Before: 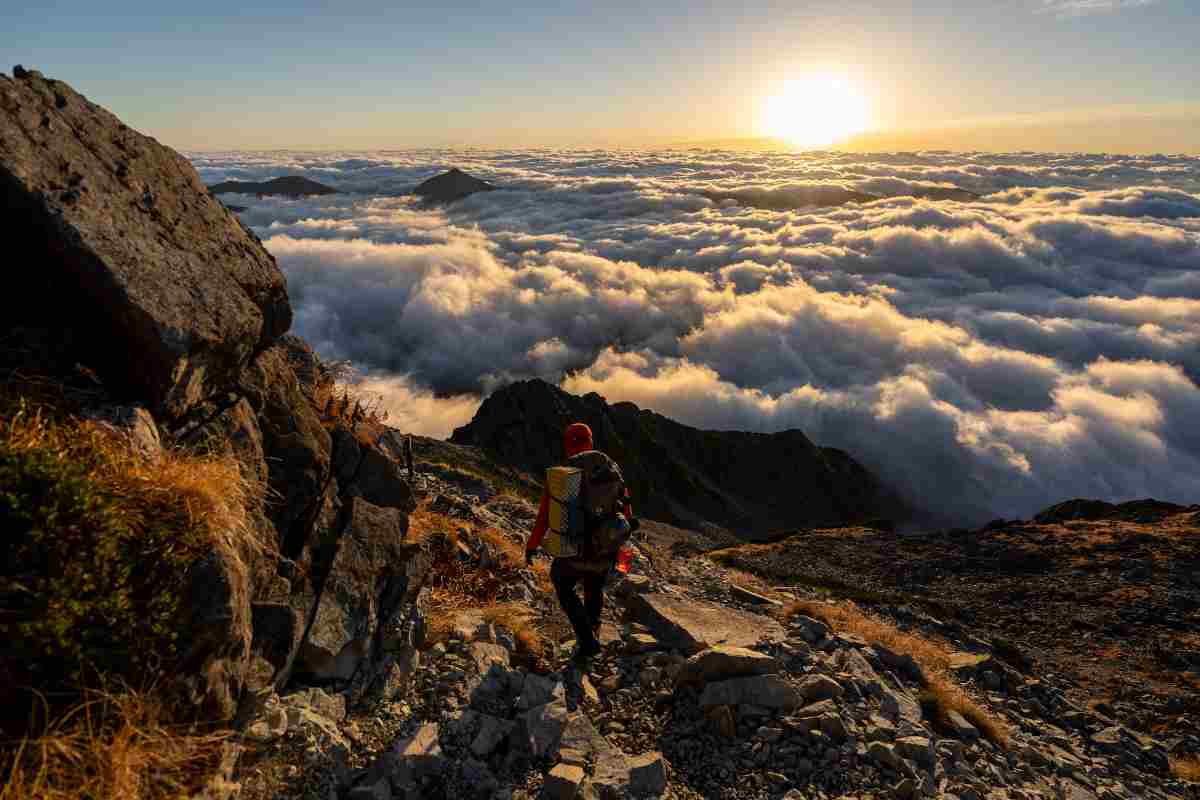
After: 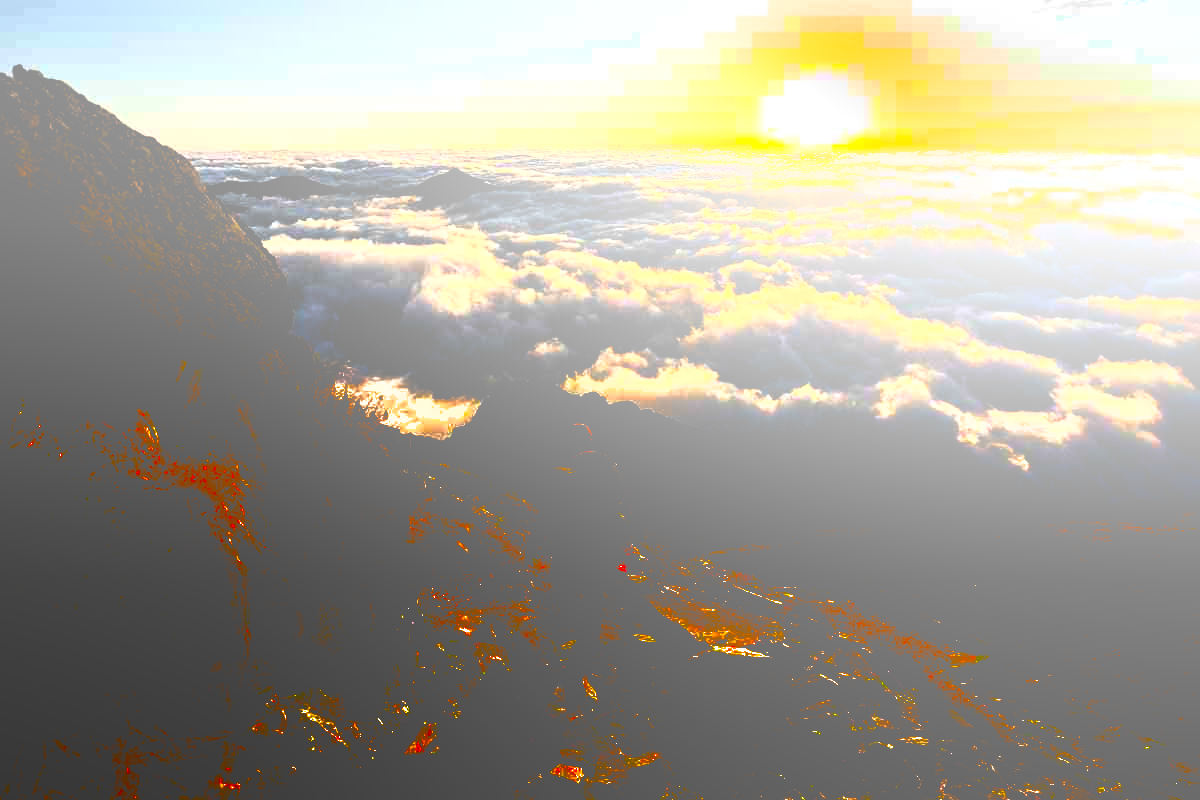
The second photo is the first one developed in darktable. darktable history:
shadows and highlights: shadows -90, highlights 90, soften with gaussian
contrast brightness saturation: contrast 0.5, saturation -0.1
bloom: size 85%, threshold 5%, strength 85%
levels: levels [0.129, 0.519, 0.867]
